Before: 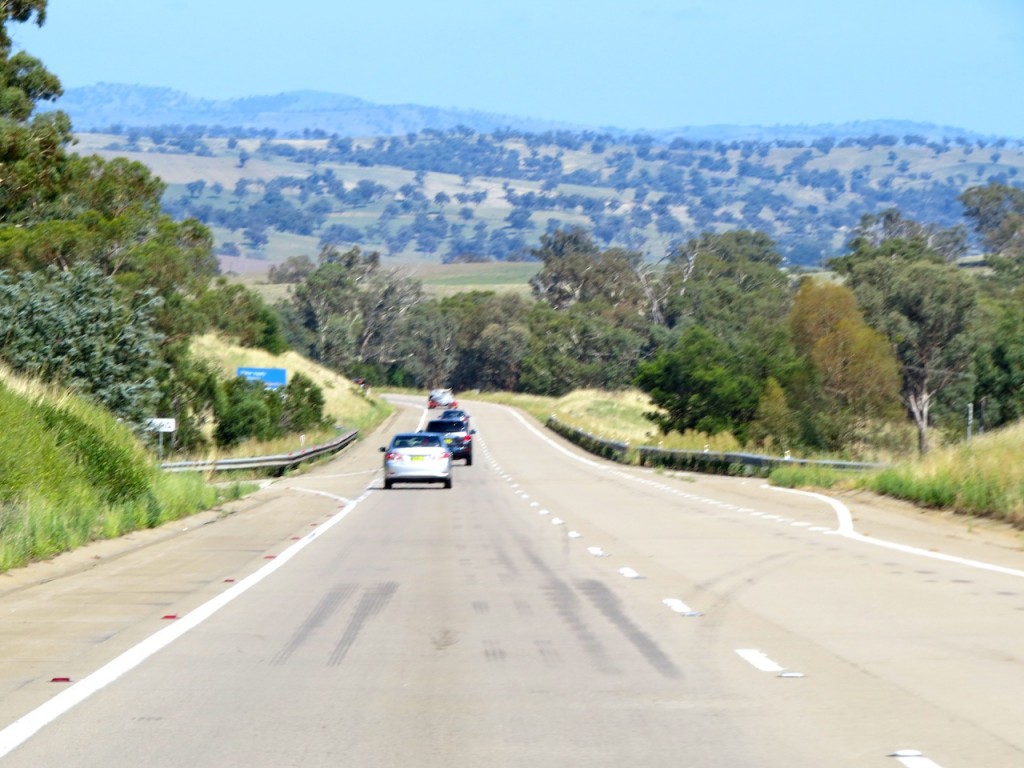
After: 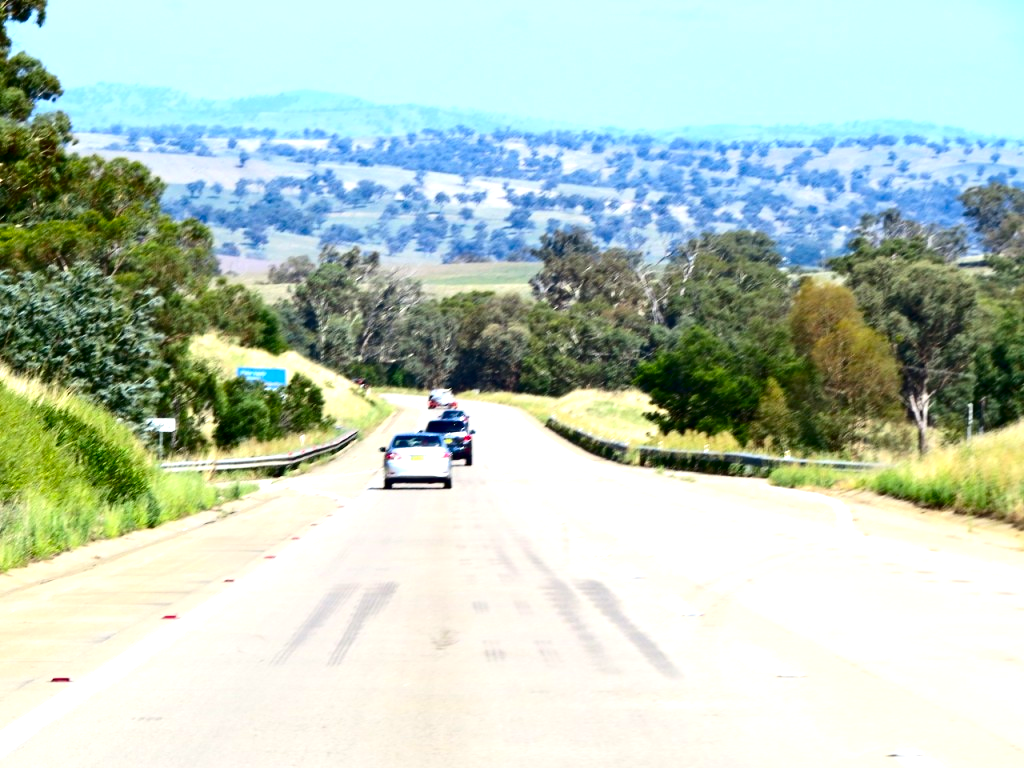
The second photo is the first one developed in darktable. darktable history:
local contrast: mode bilateral grid, contrast 100, coarseness 99, detail 91%, midtone range 0.2
contrast brightness saturation: contrast 0.188, brightness -0.224, saturation 0.111
exposure: black level correction 0.001, exposure 0.677 EV, compensate highlight preservation false
